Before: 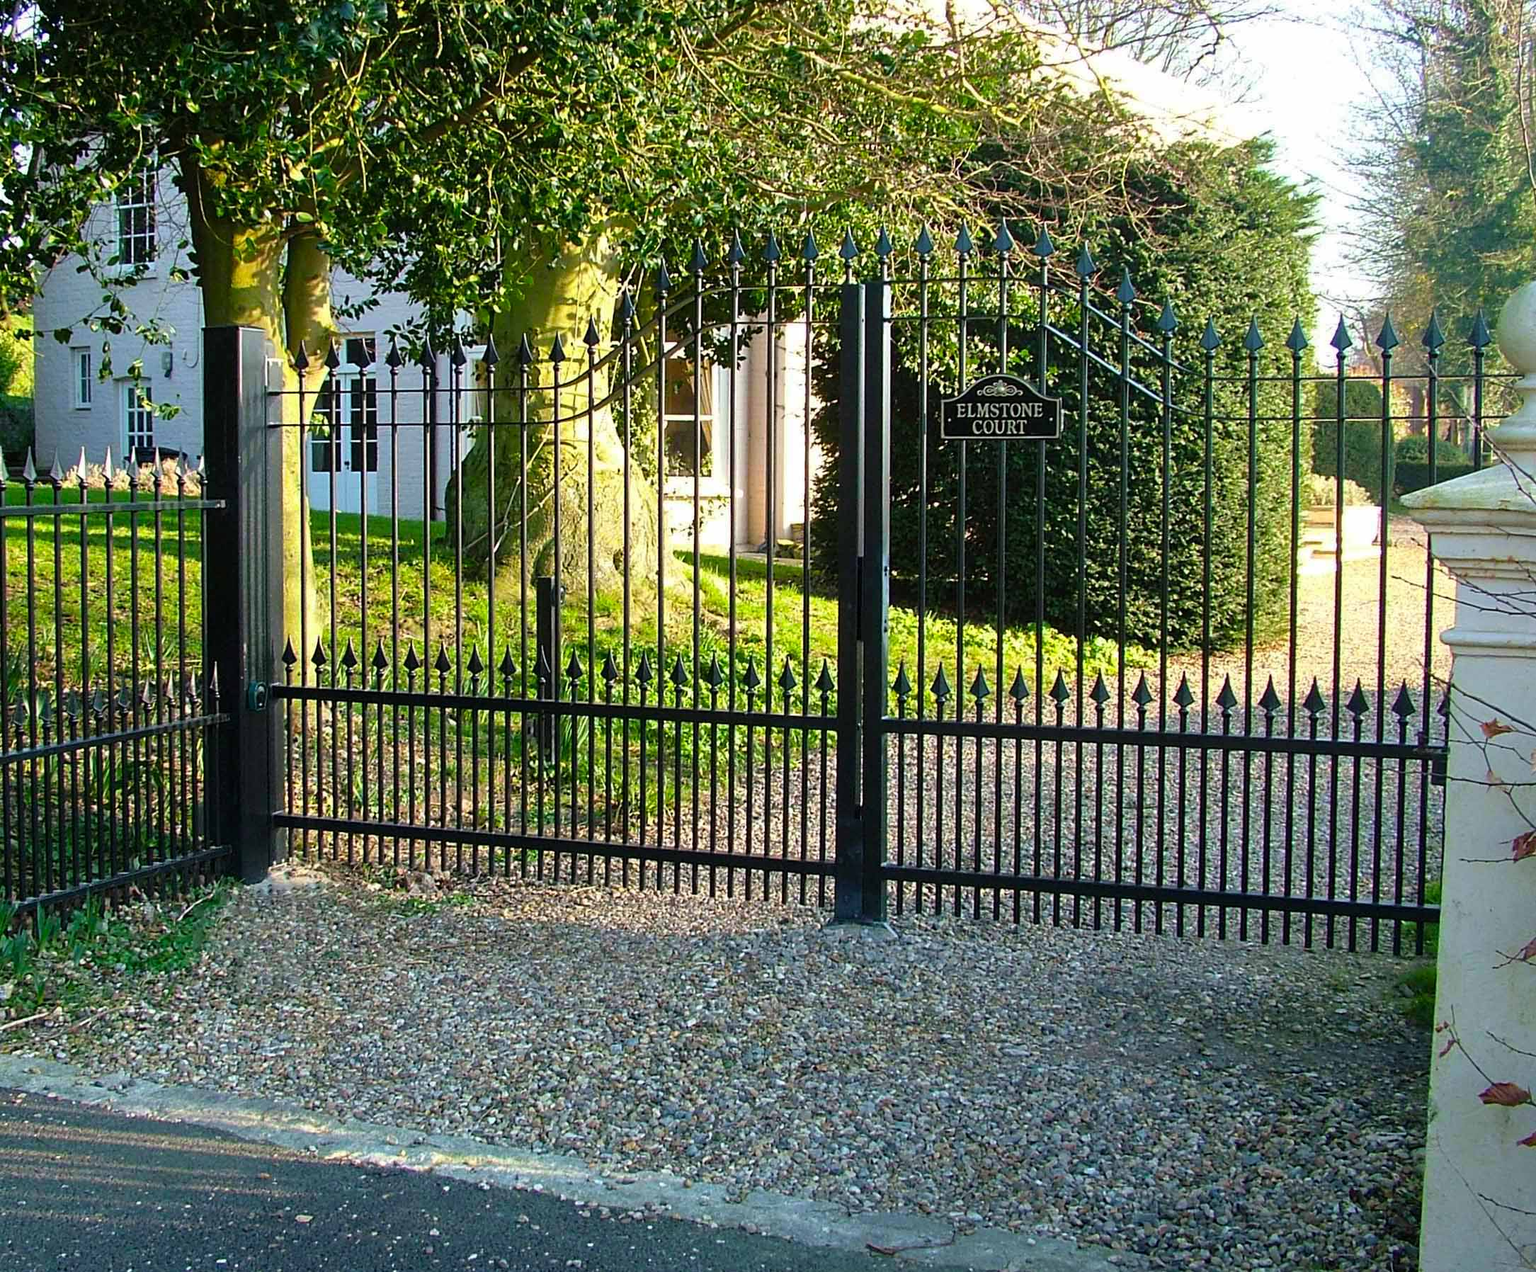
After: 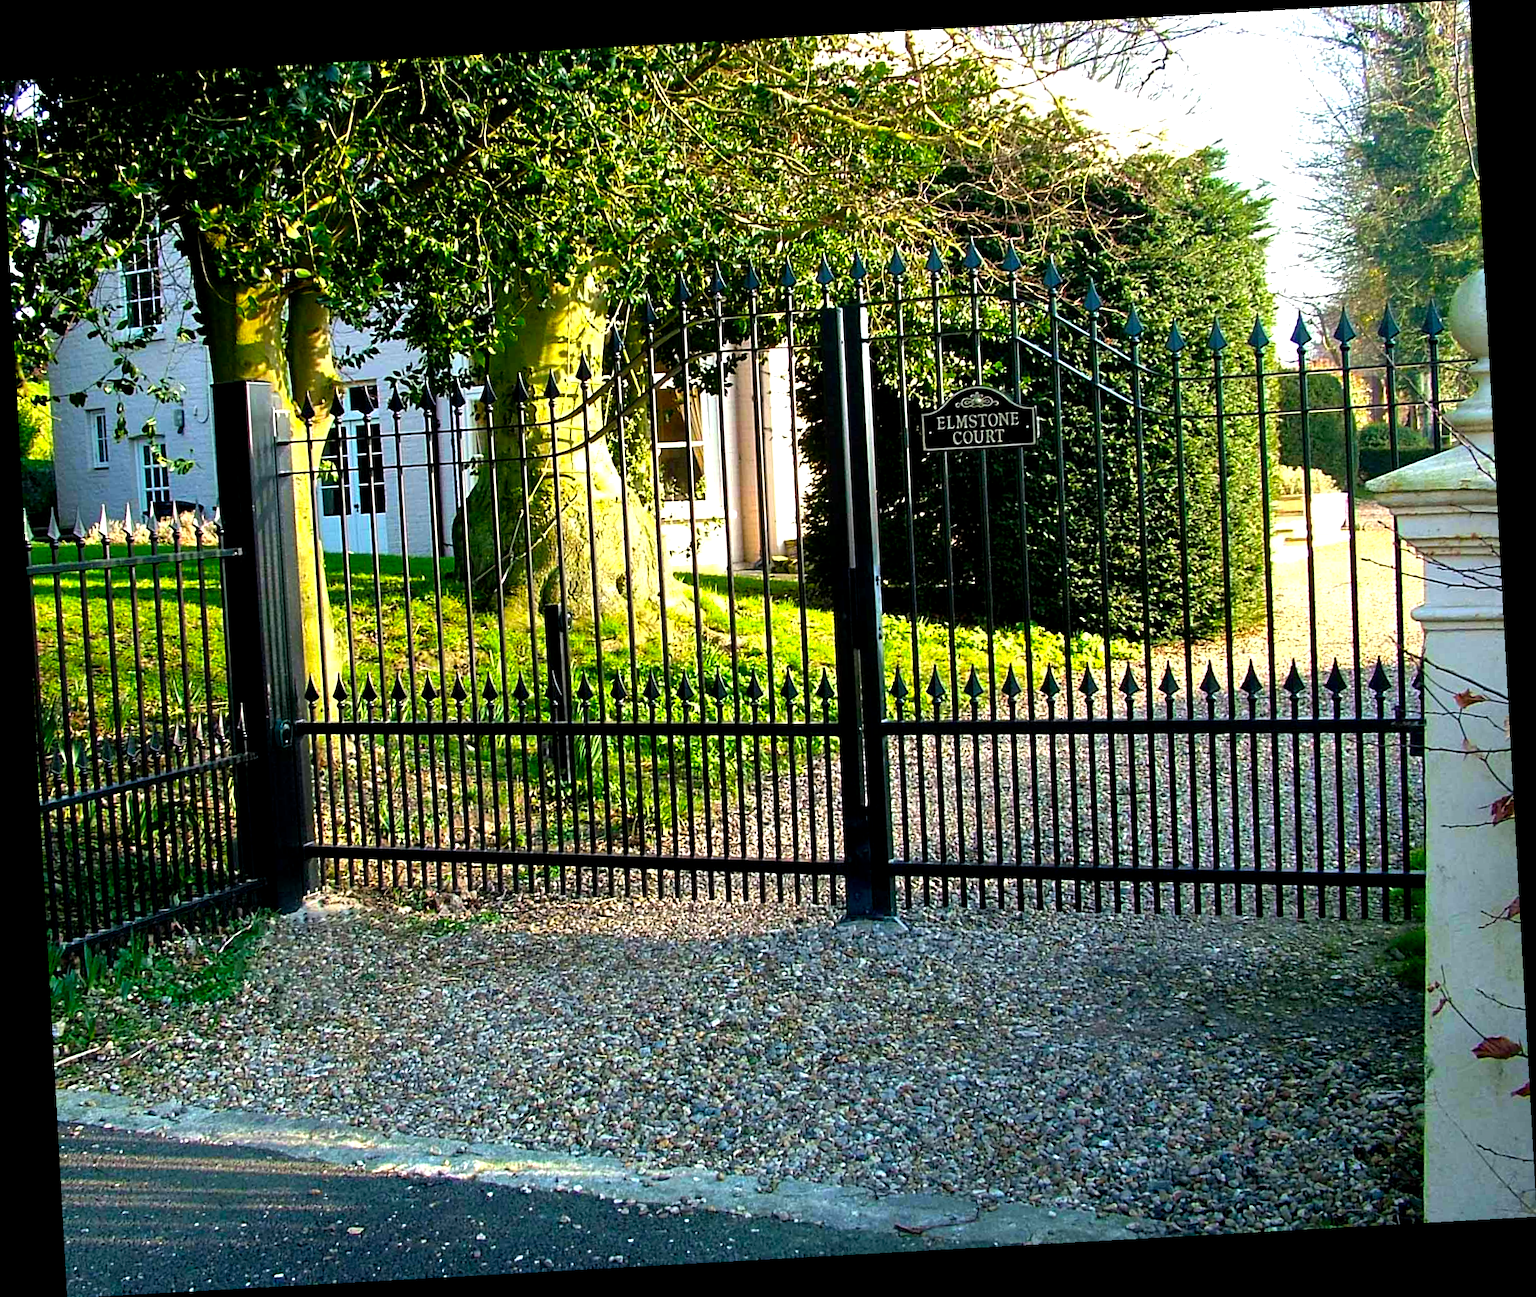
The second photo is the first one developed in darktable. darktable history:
white balance: emerald 1
color balance: lift [0.991, 1, 1, 1], gamma [0.996, 1, 1, 1], input saturation 98.52%, contrast 20.34%, output saturation 103.72%
rotate and perspective: rotation -3.18°, automatic cropping off
